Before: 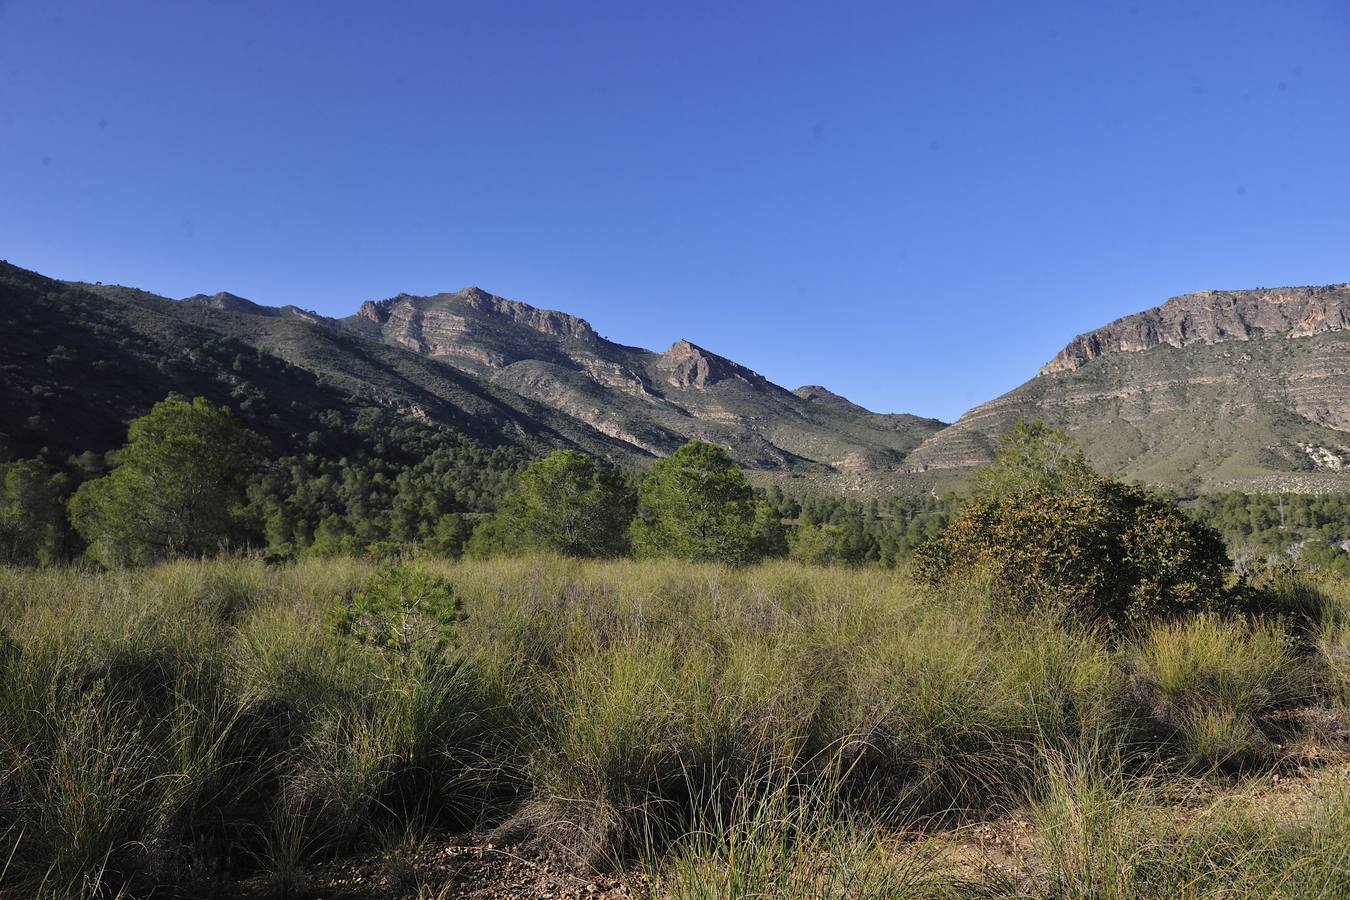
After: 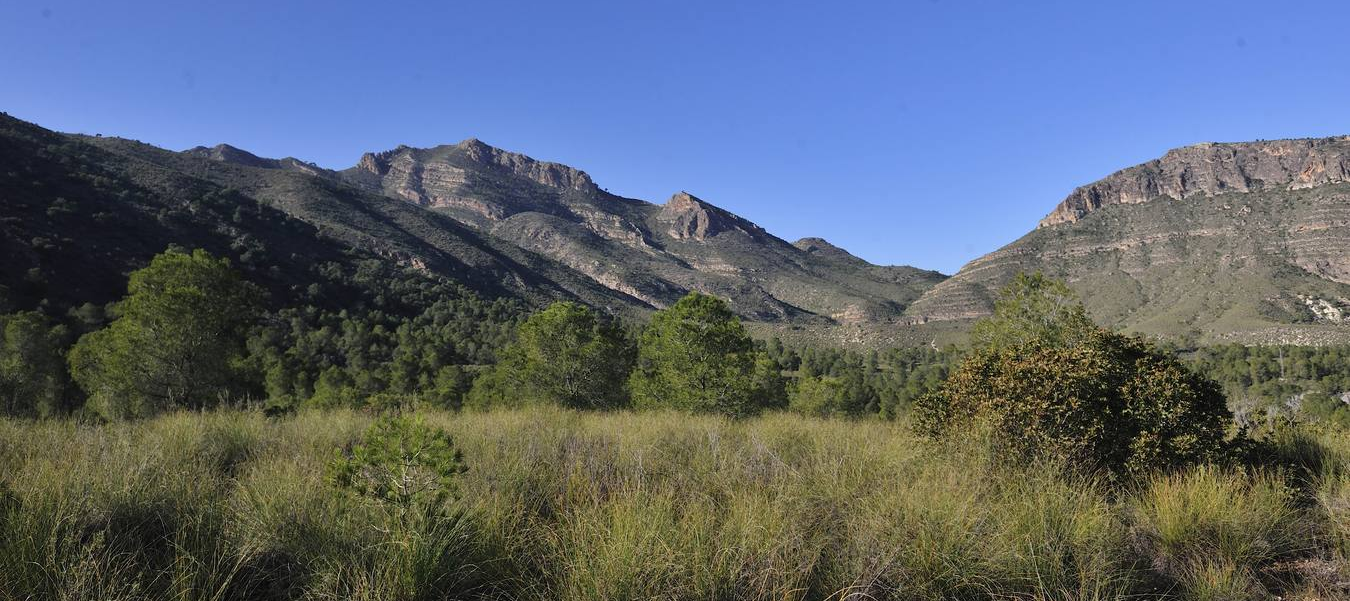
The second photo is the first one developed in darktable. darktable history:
crop: top 16.484%, bottom 16.732%
